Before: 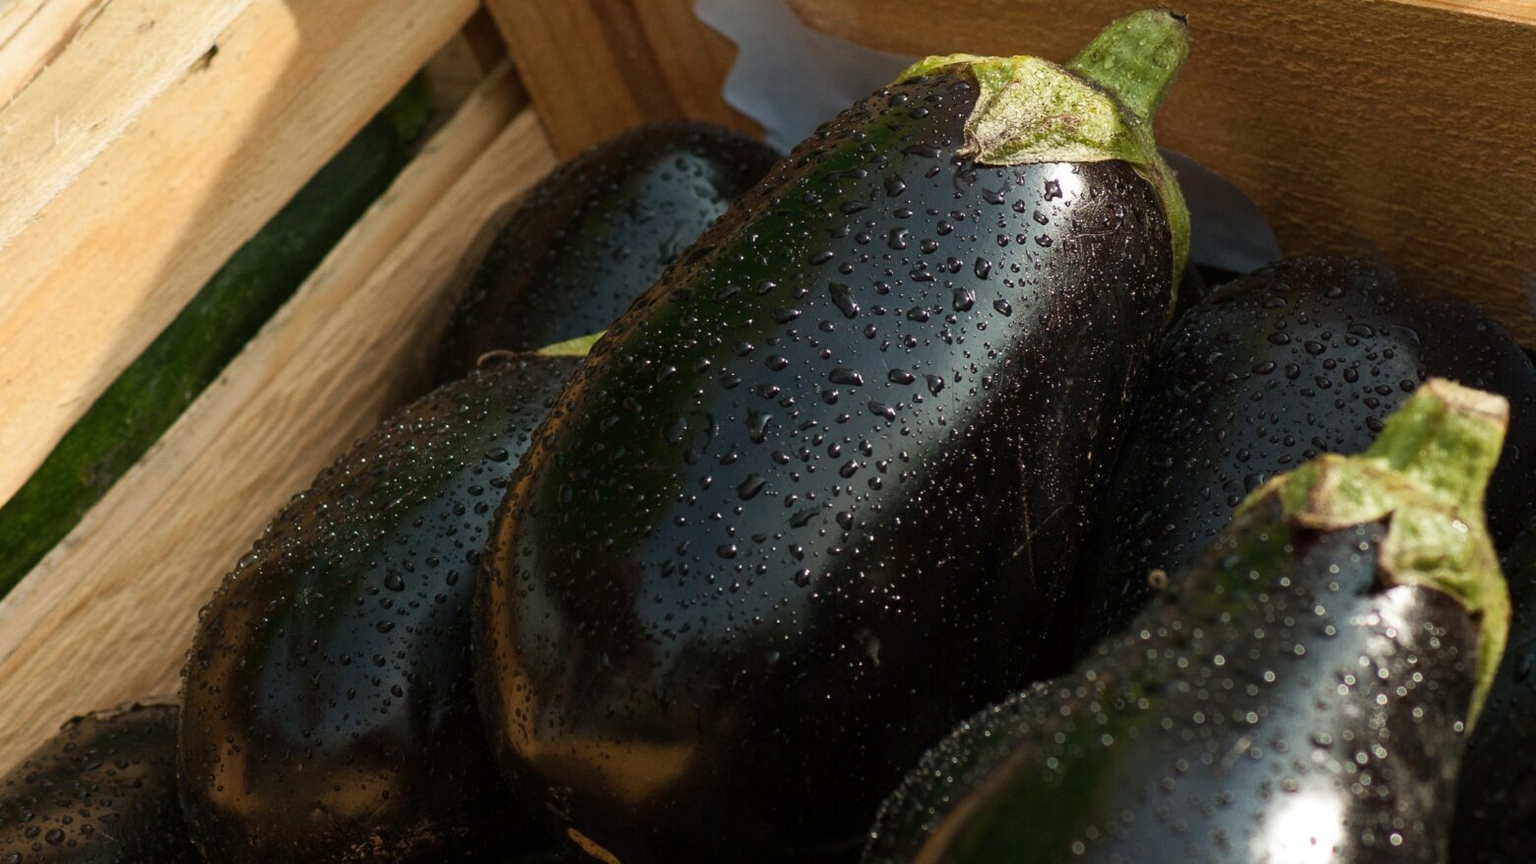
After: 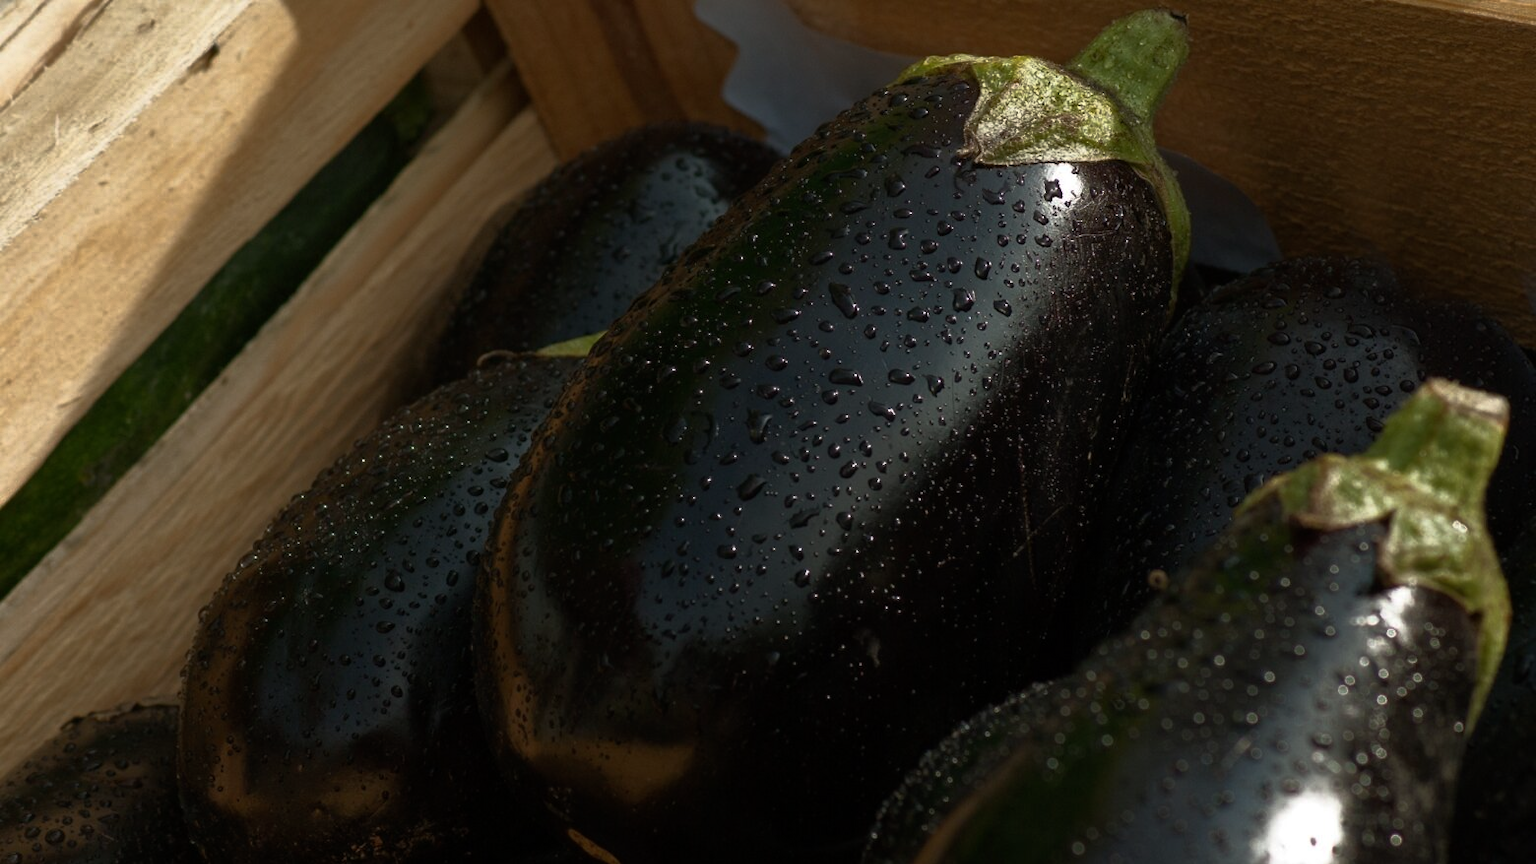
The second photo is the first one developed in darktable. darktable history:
base curve: curves: ch0 [(0, 0) (0.564, 0.291) (0.802, 0.731) (1, 1)]
levels: mode automatic
